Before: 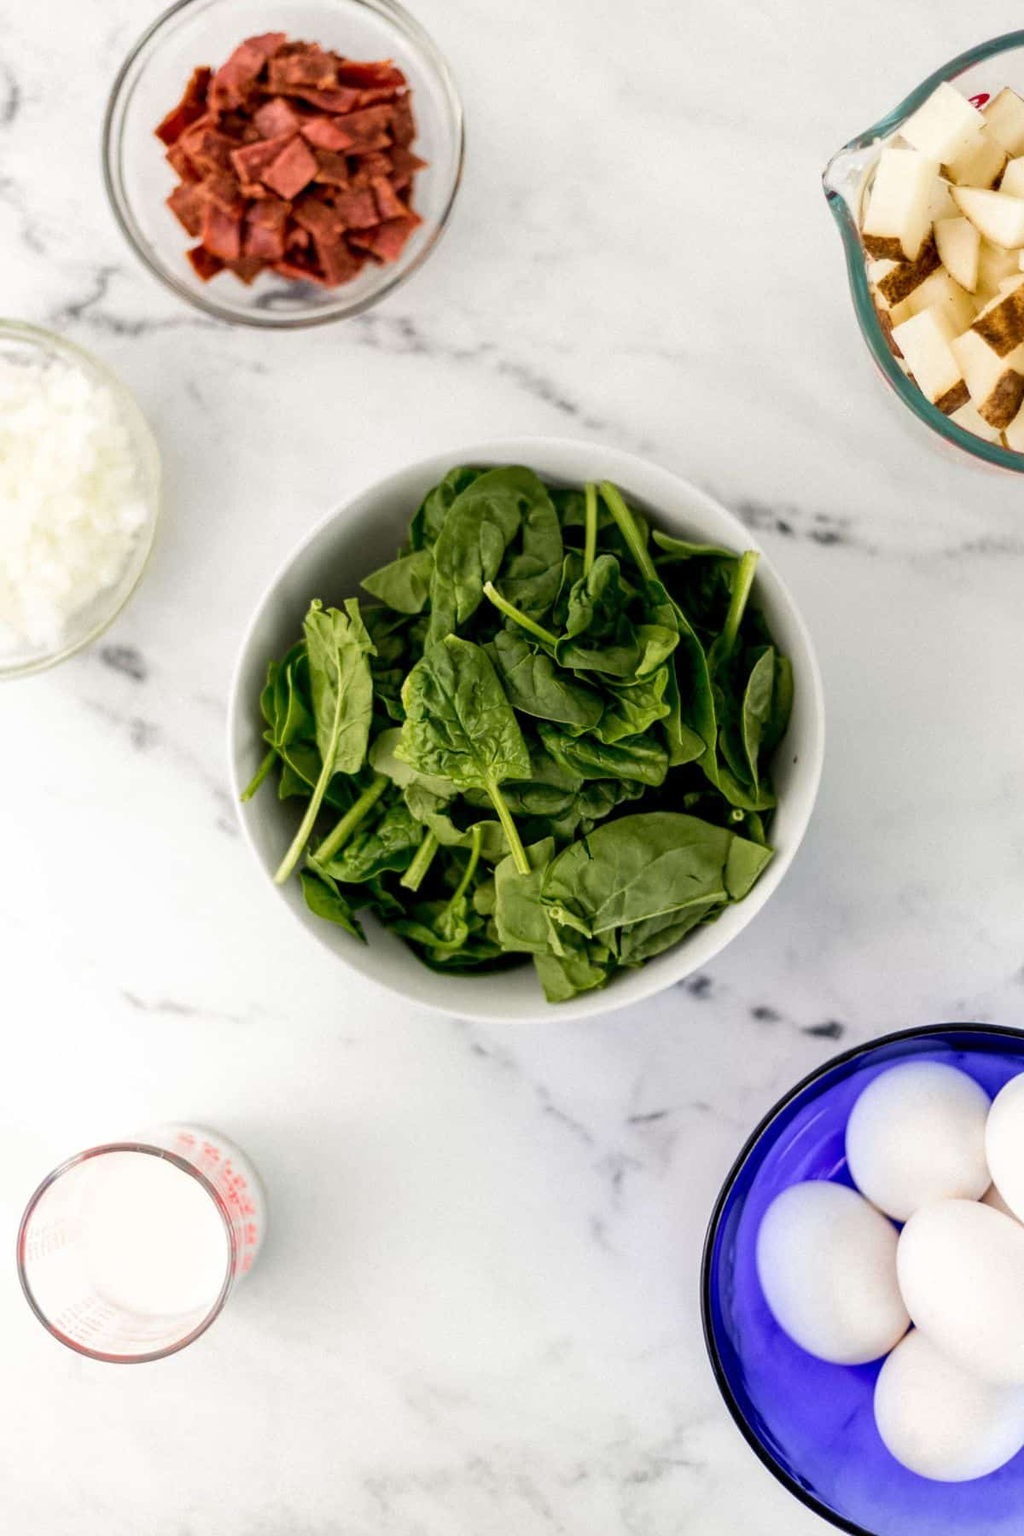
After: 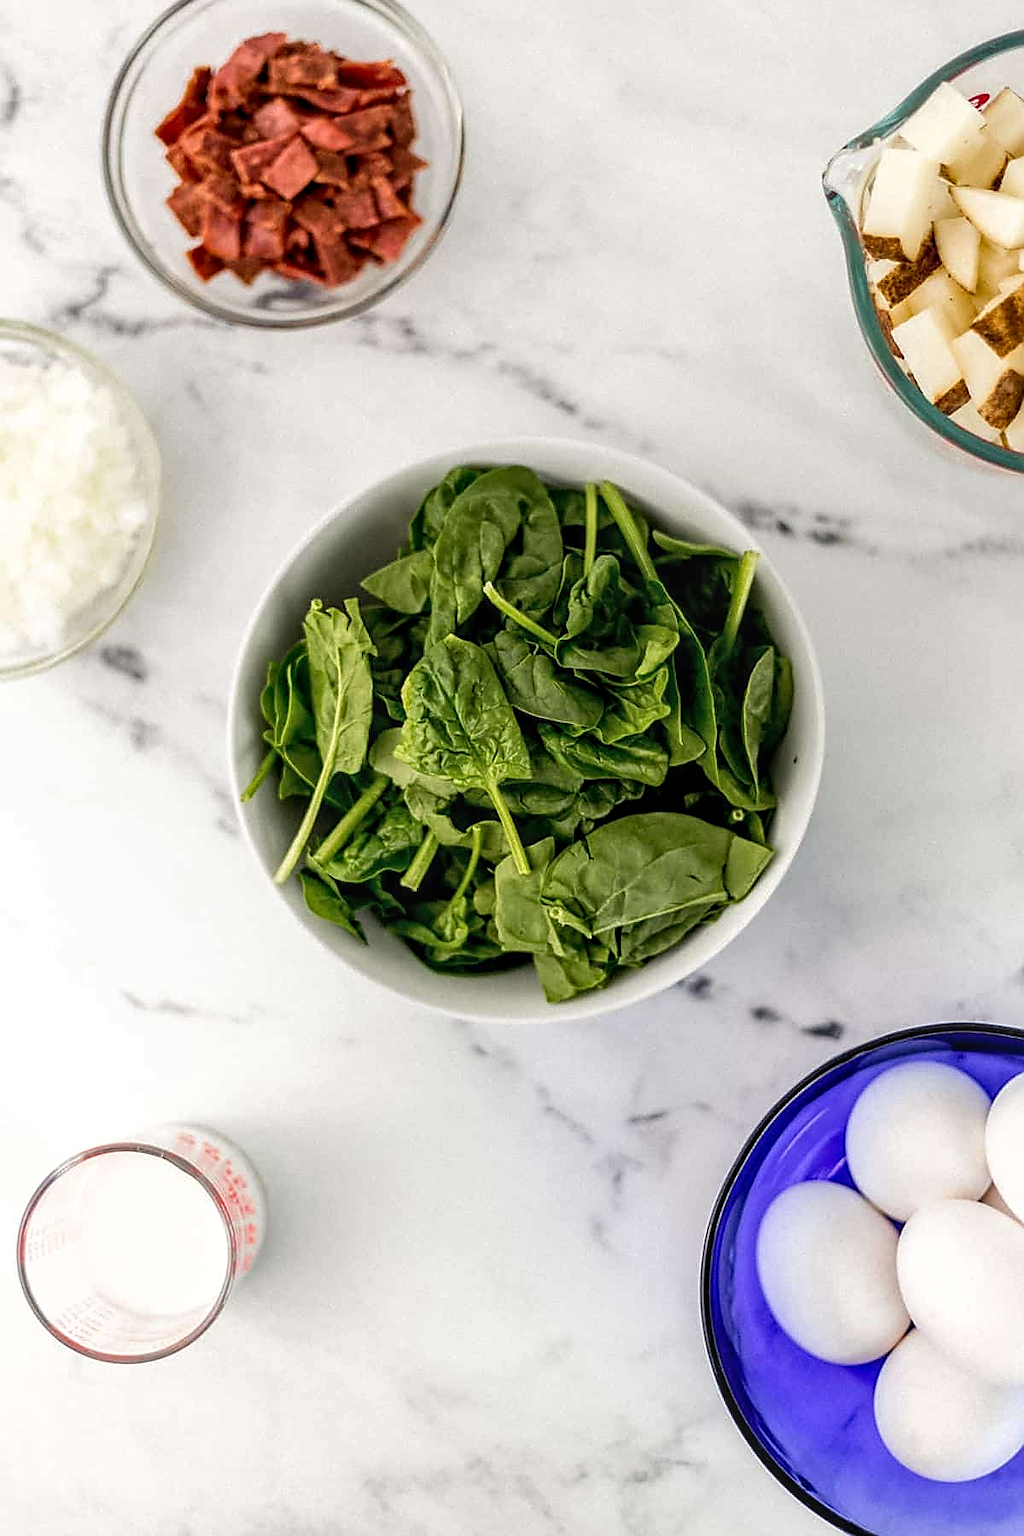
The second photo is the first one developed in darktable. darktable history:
sharpen: radius 1.4, amount 1.25, threshold 0.7
local contrast: on, module defaults
levels: mode automatic, black 0.023%, white 99.97%, levels [0.062, 0.494, 0.925]
